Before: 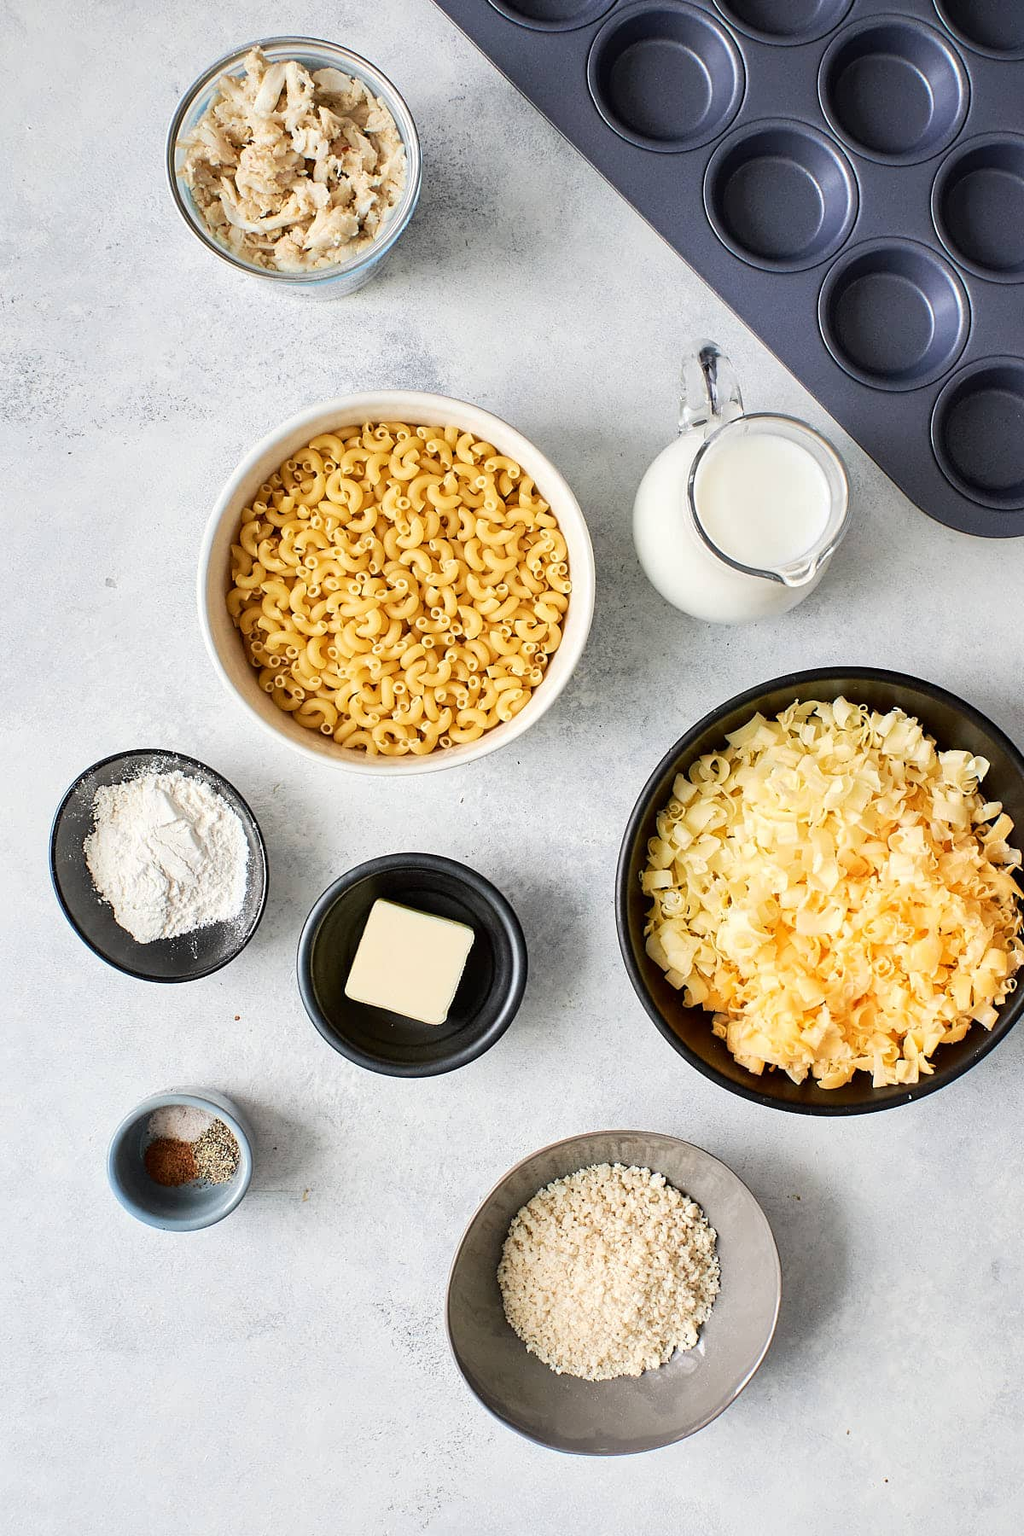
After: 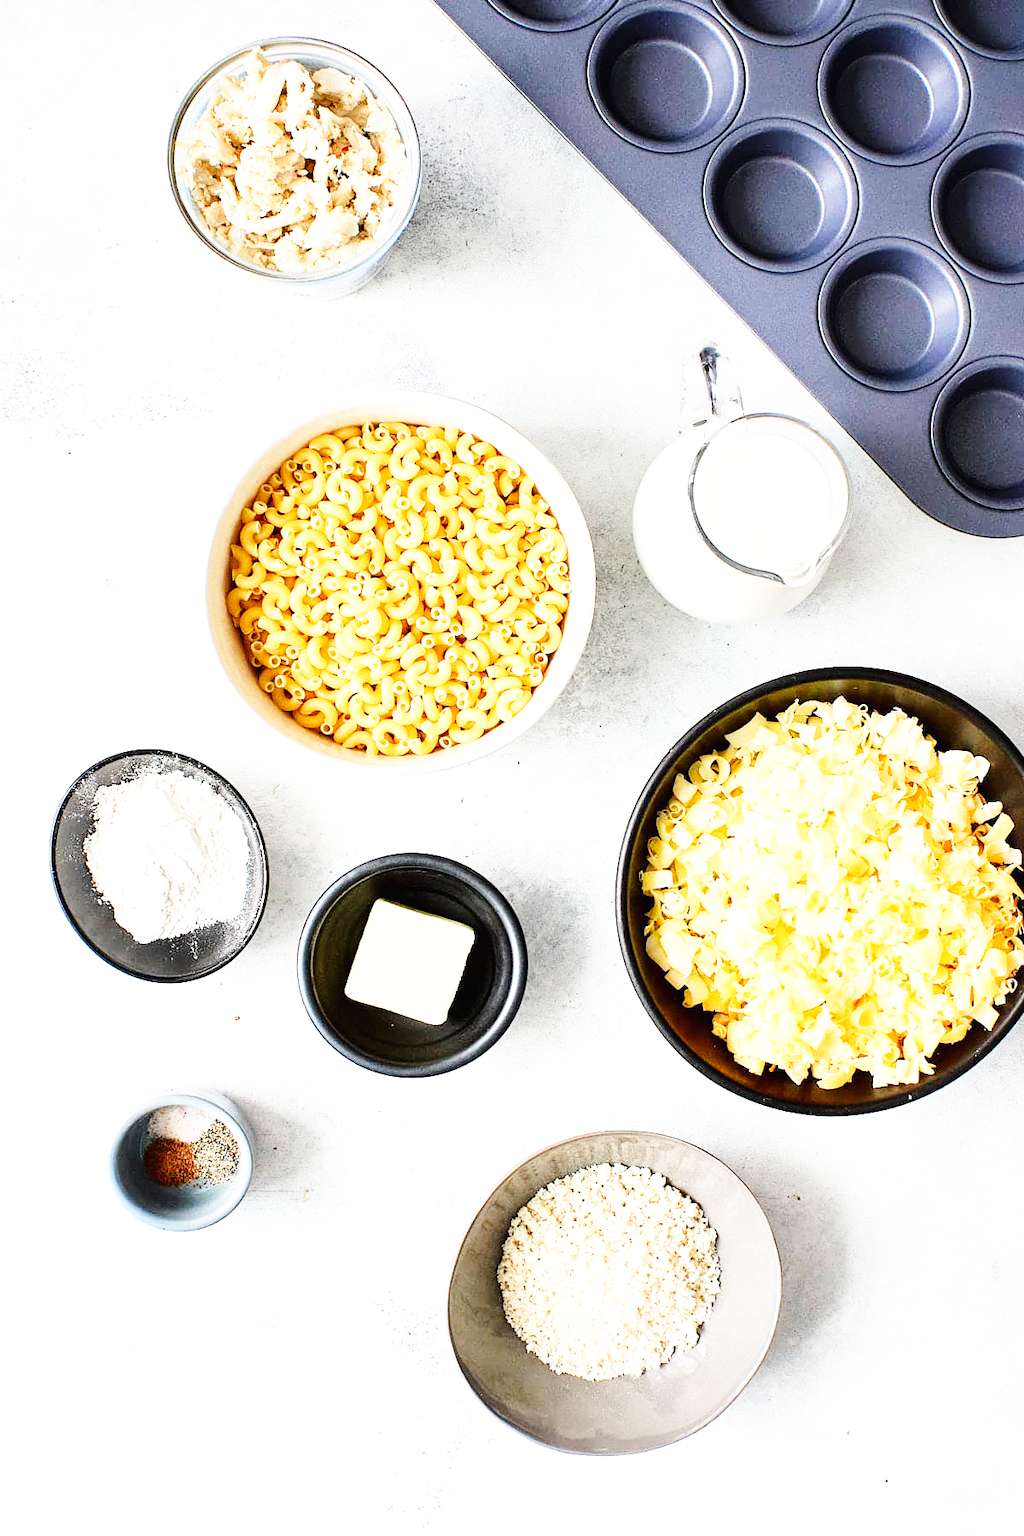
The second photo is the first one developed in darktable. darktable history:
base curve: curves: ch0 [(0, 0.003) (0.001, 0.002) (0.006, 0.004) (0.02, 0.022) (0.048, 0.086) (0.094, 0.234) (0.162, 0.431) (0.258, 0.629) (0.385, 0.8) (0.548, 0.918) (0.751, 0.988) (1, 1)], preserve colors none
exposure: exposure 0.207 EV, compensate highlight preservation false
